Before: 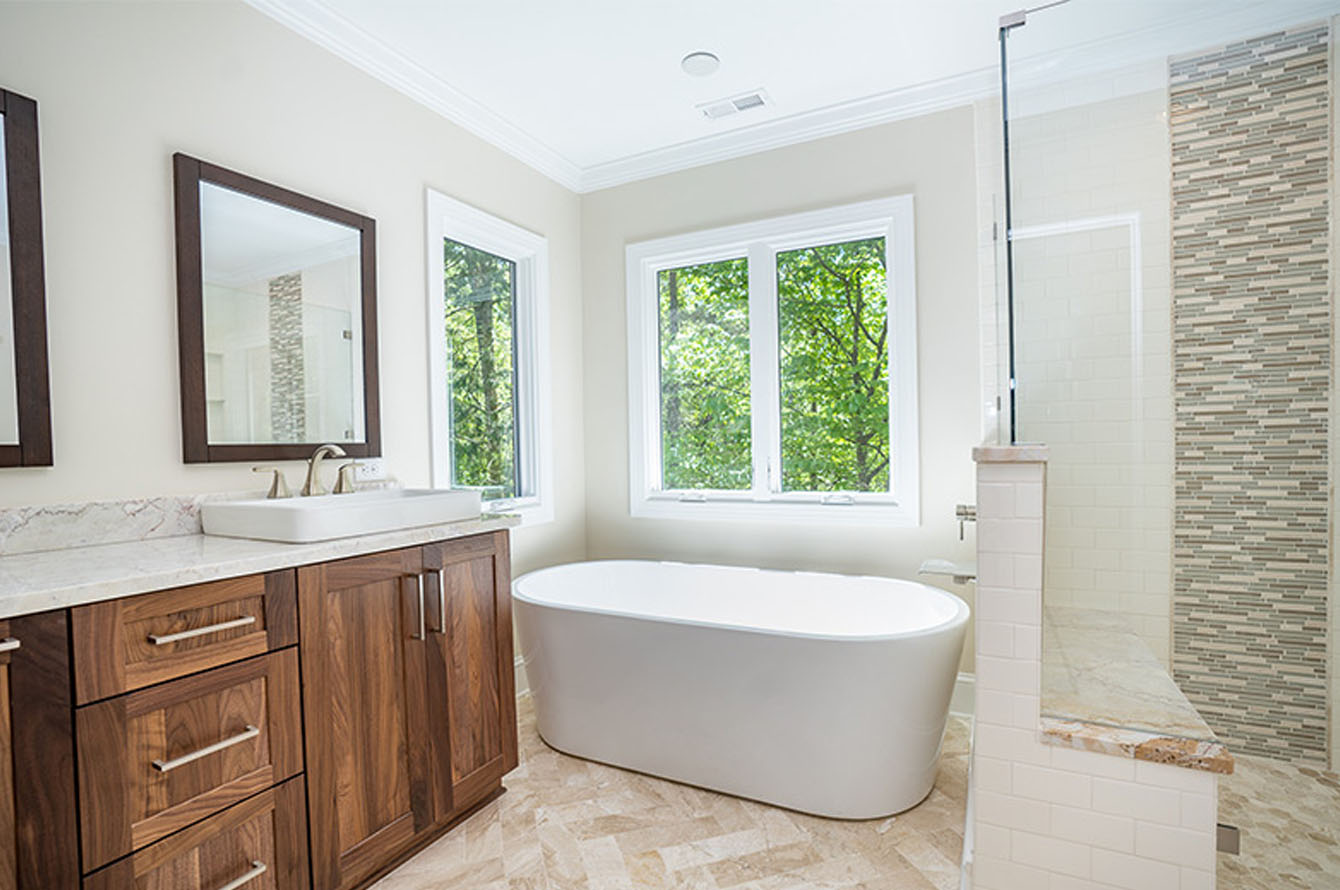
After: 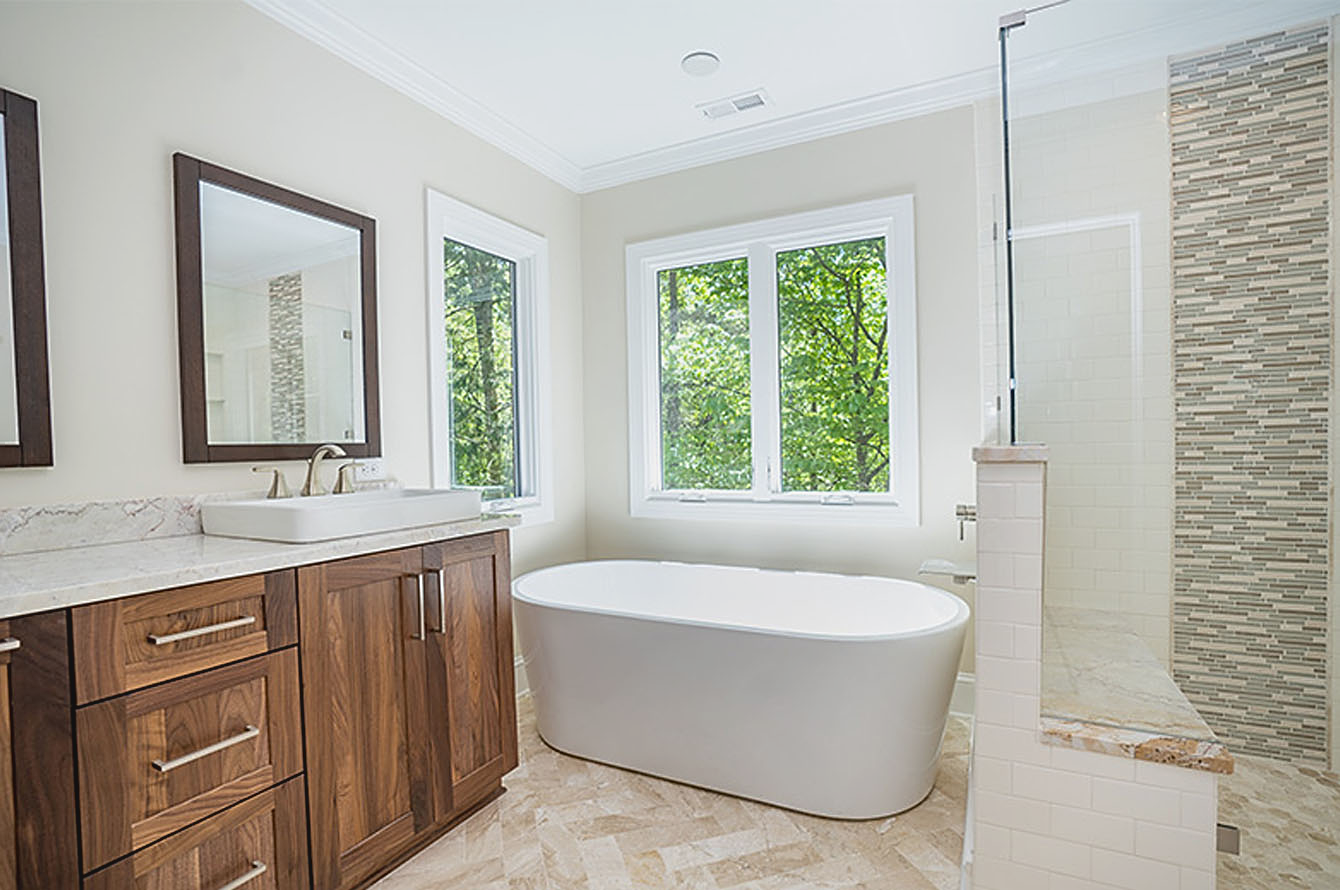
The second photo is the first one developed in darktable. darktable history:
sharpen: on, module defaults
contrast brightness saturation: contrast -0.1, saturation -0.1
